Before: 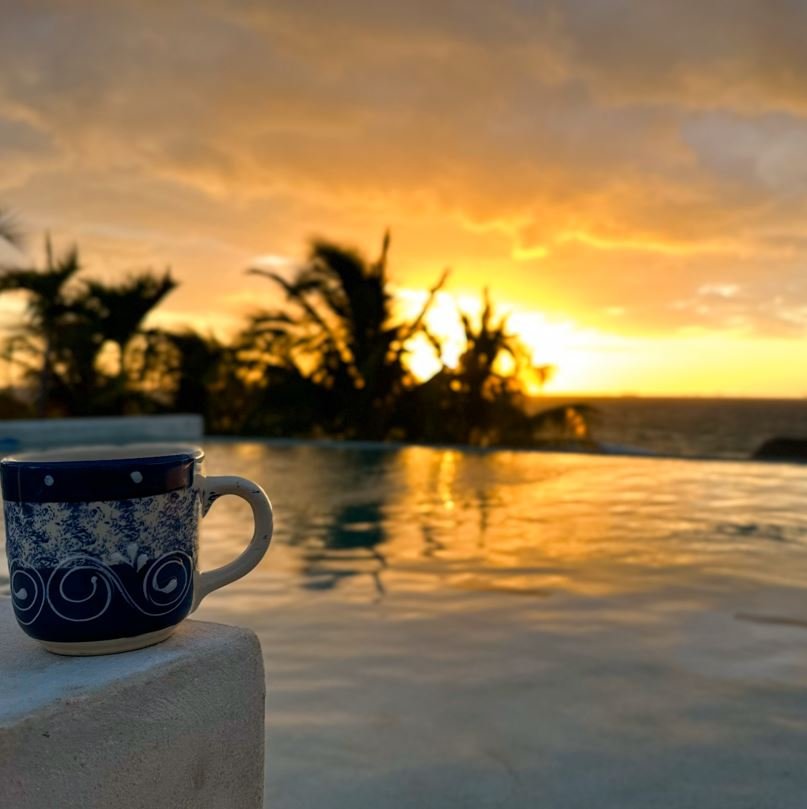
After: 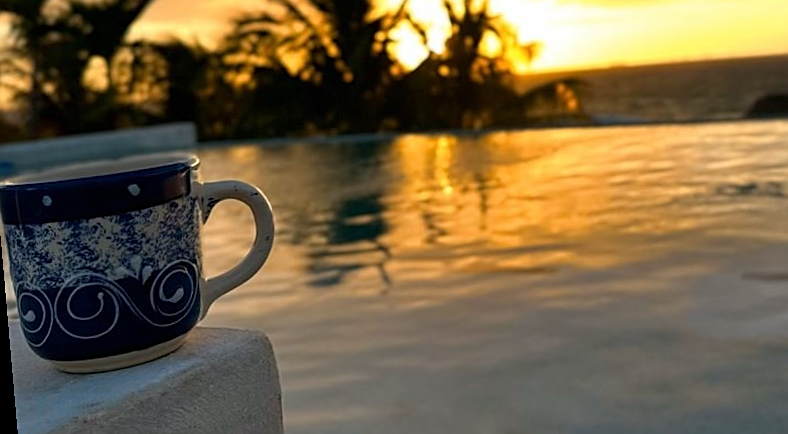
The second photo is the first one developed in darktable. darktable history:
crop and rotate: top 36.435%
rotate and perspective: rotation -5°, crop left 0.05, crop right 0.952, crop top 0.11, crop bottom 0.89
sharpen: on, module defaults
